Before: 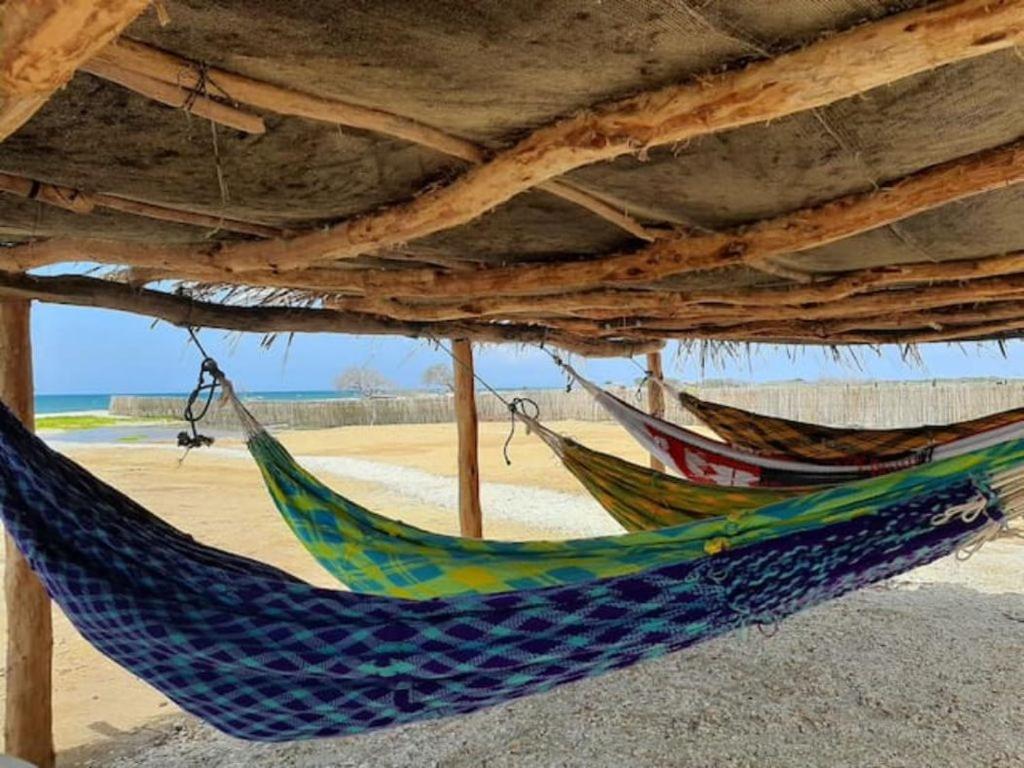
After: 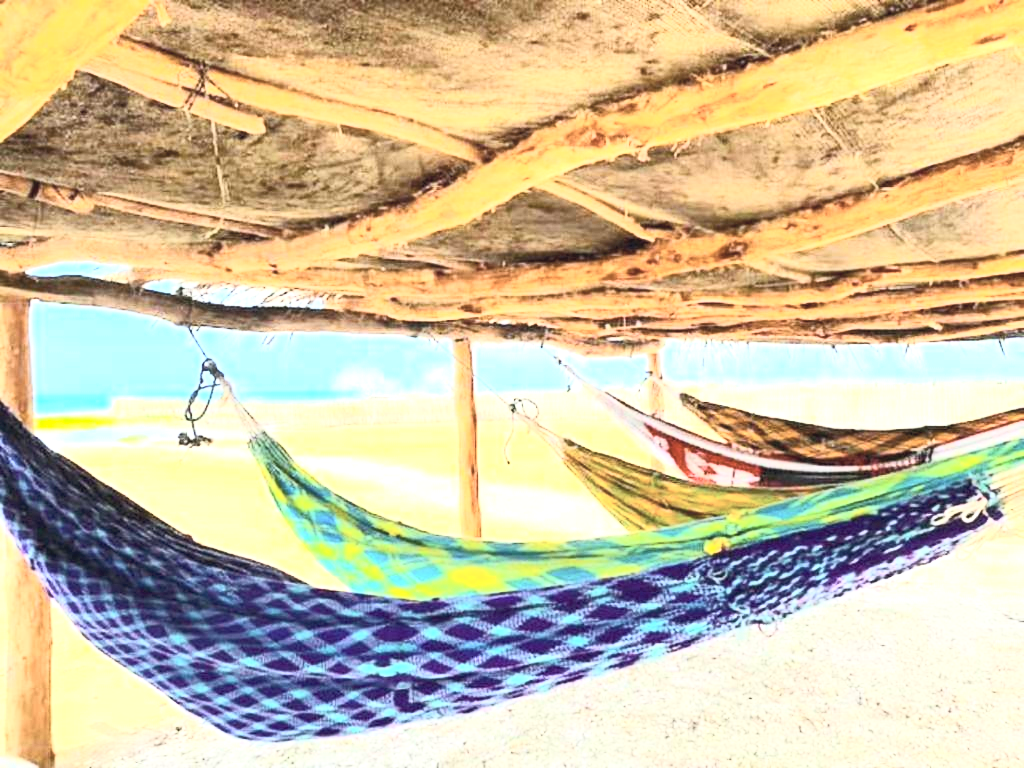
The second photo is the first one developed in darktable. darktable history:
exposure: black level correction 0, exposure 1.755 EV, compensate exposure bias true, compensate highlight preservation false
color balance rgb: shadows lift › chroma 1.005%, shadows lift › hue 30.6°, linear chroma grading › global chroma 15.383%, perceptual saturation grading › global saturation 0.9%, global vibrance 20%
contrast brightness saturation: contrast 0.422, brightness 0.555, saturation -0.207
